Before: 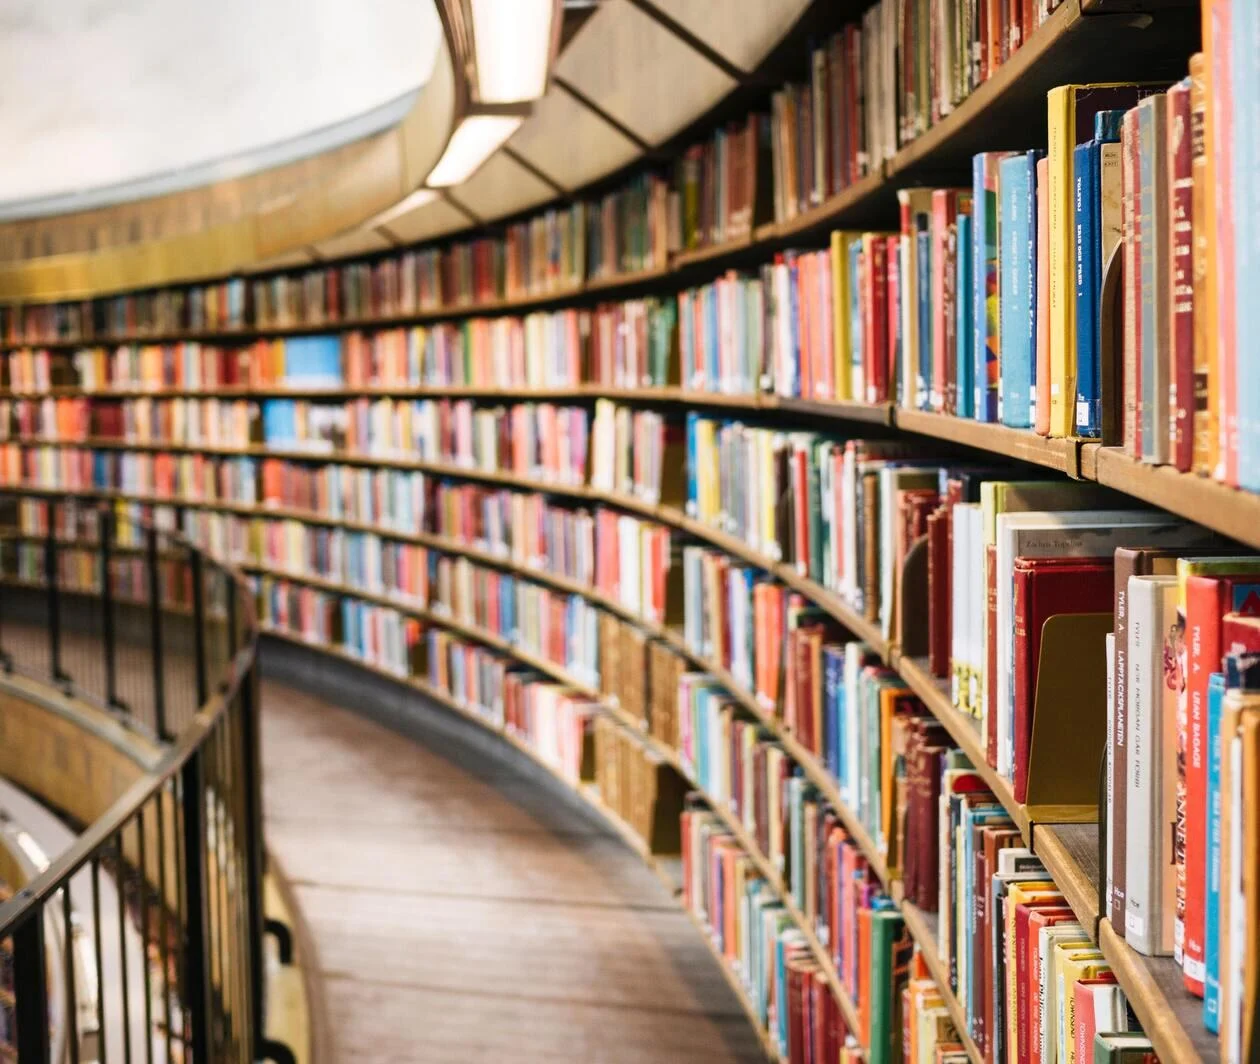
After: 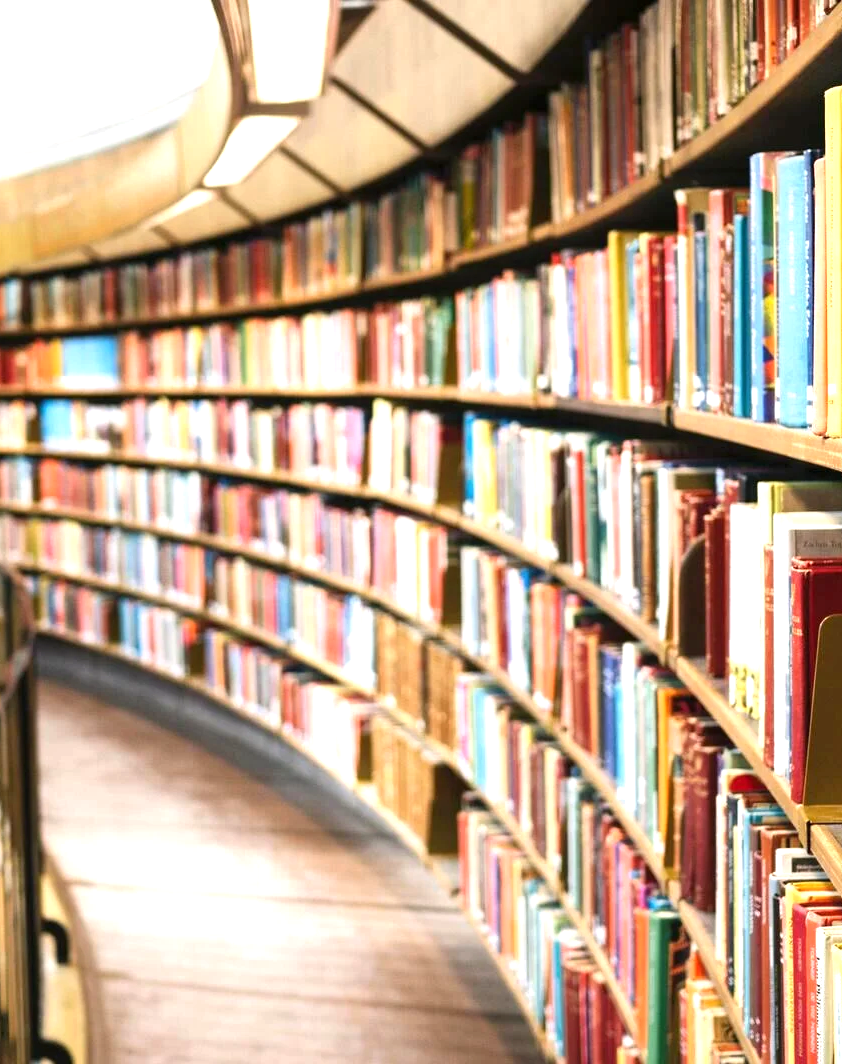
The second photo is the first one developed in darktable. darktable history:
crop and rotate: left 17.775%, right 15.386%
exposure: exposure 0.733 EV, compensate exposure bias true, compensate highlight preservation false
